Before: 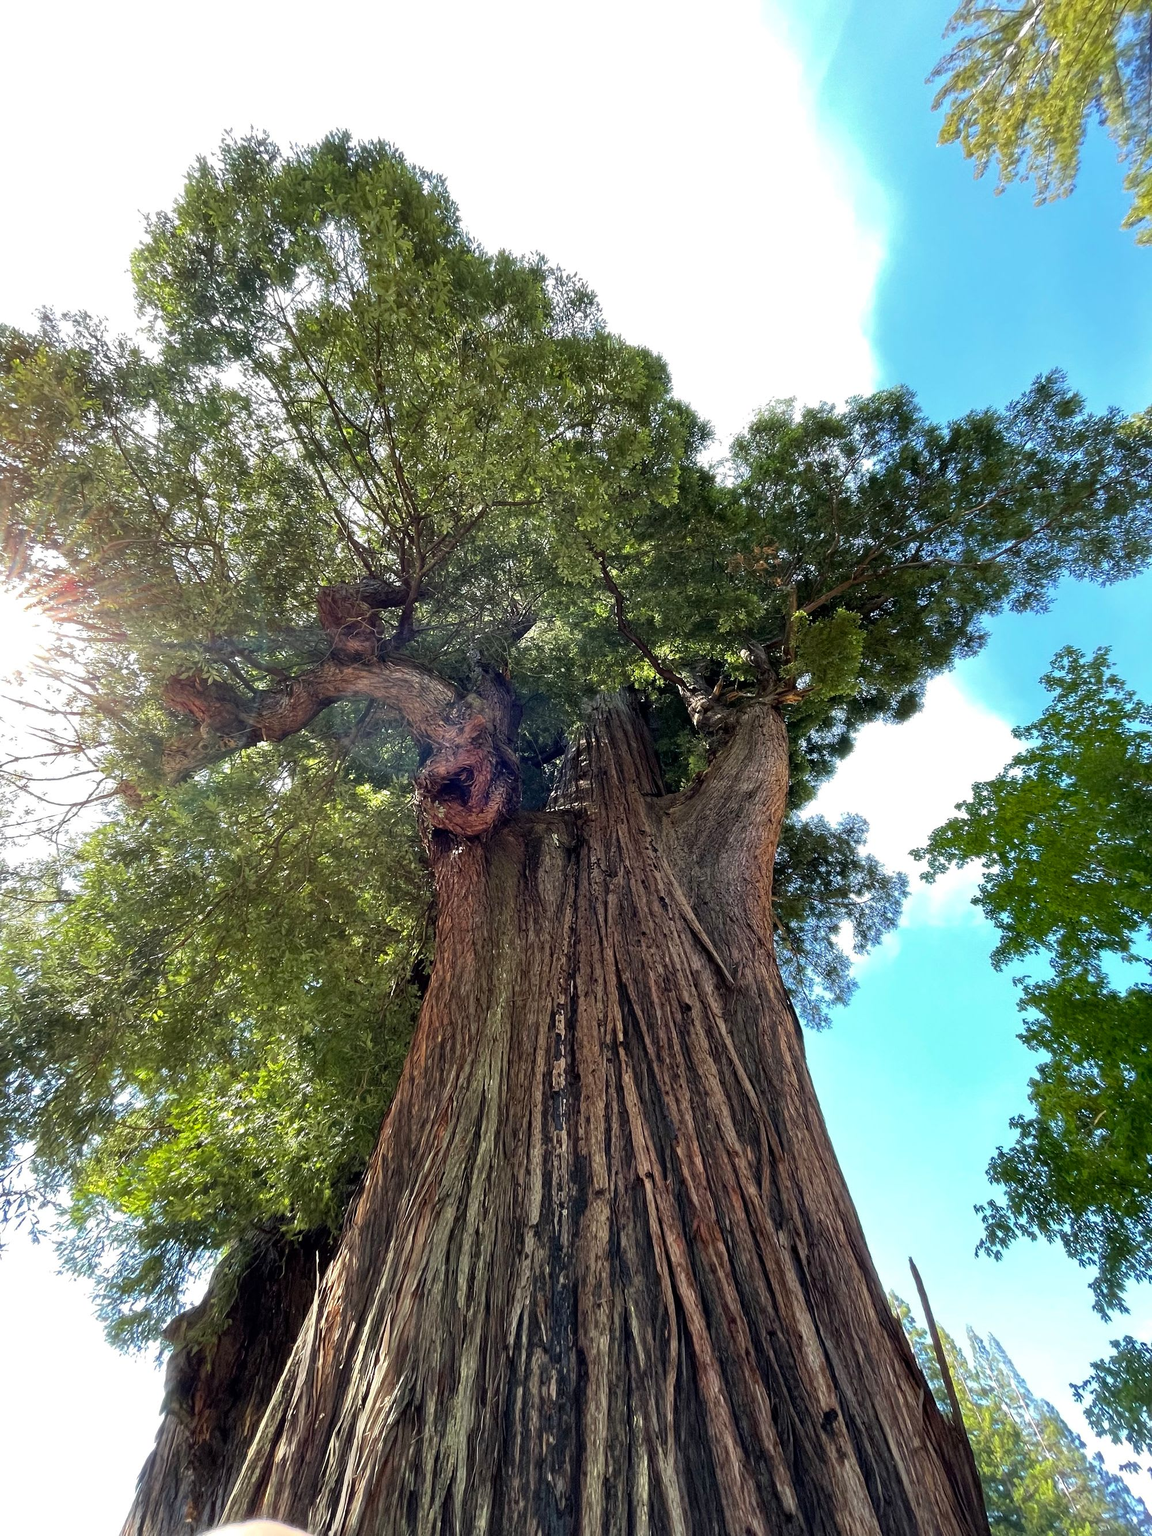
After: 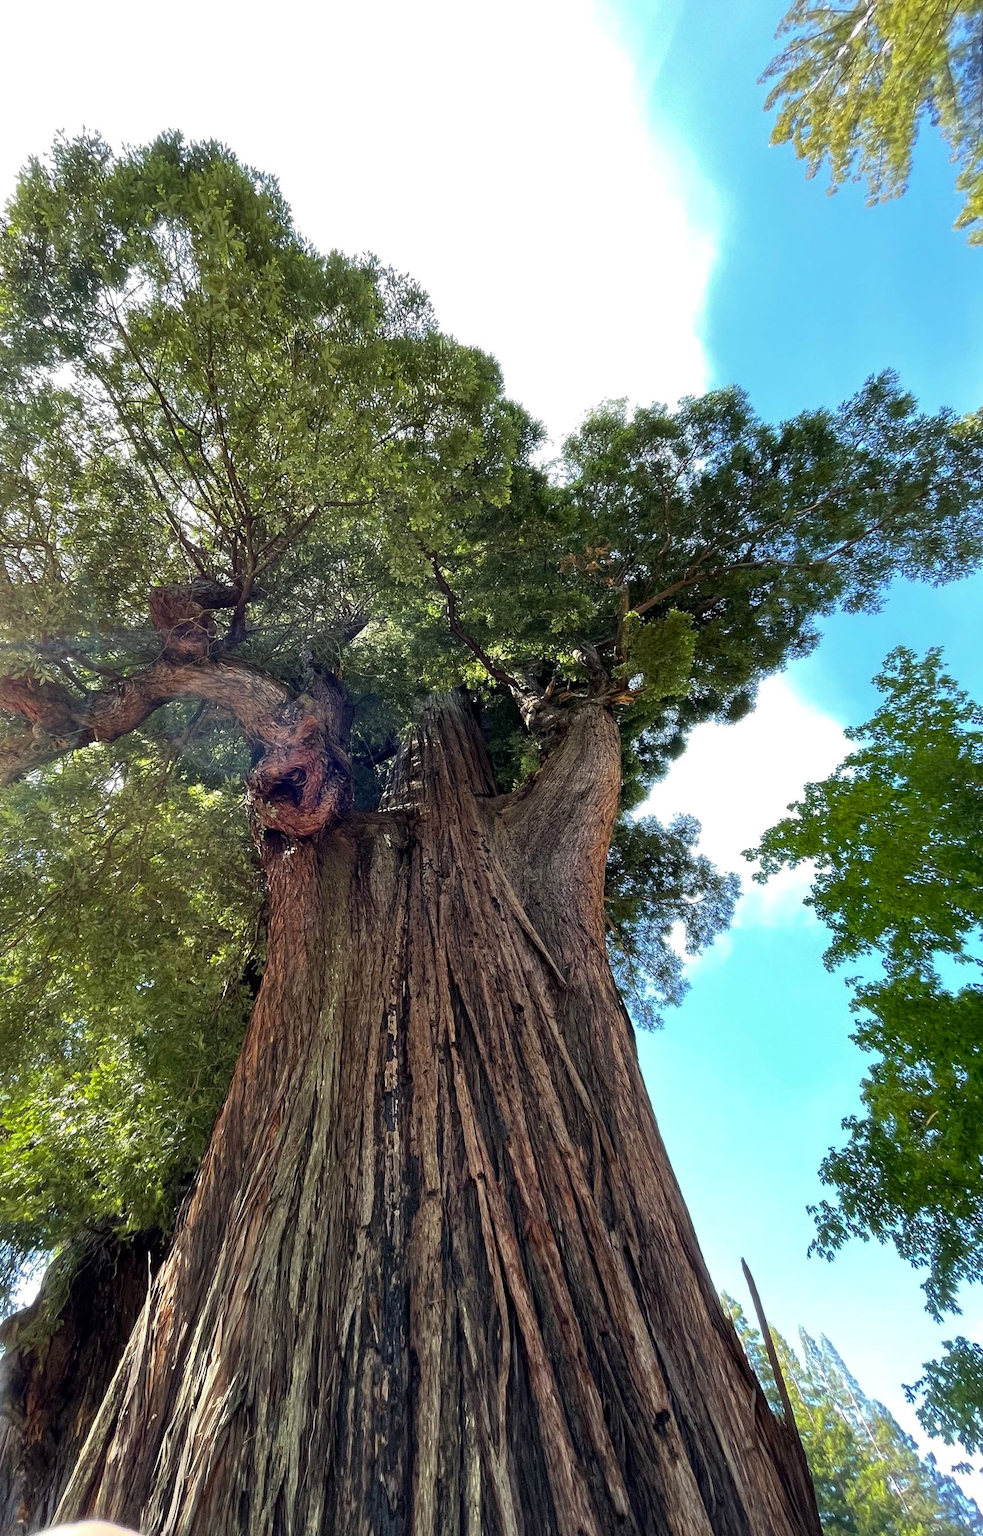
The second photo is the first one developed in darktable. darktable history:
crop and rotate: left 14.618%
